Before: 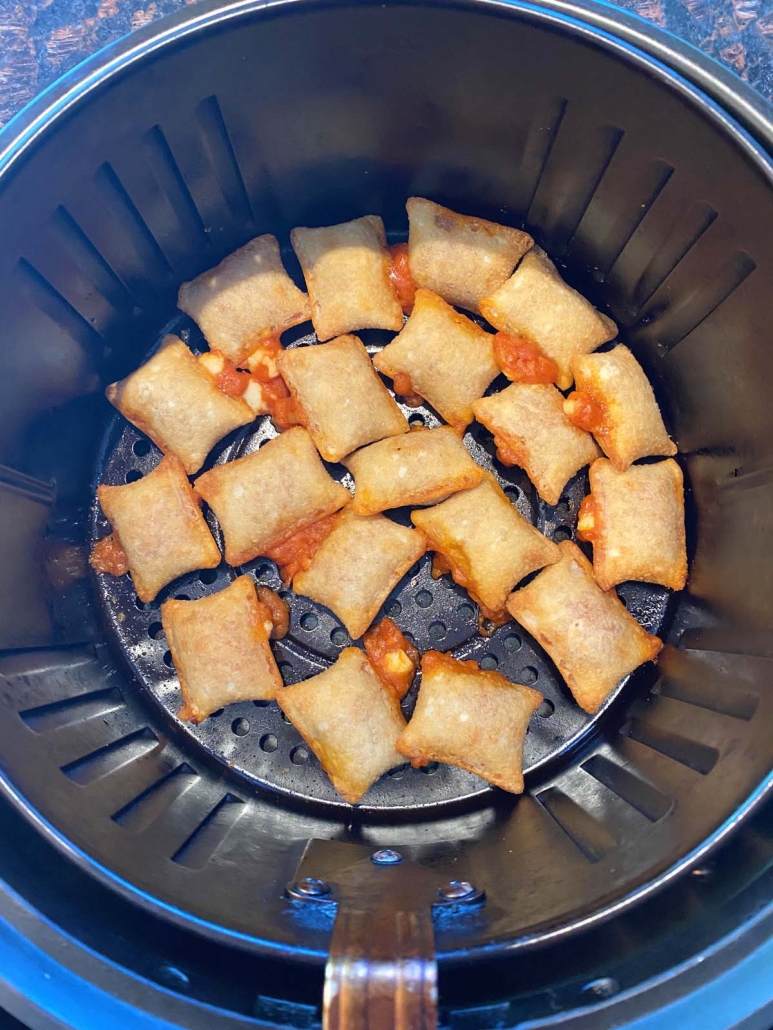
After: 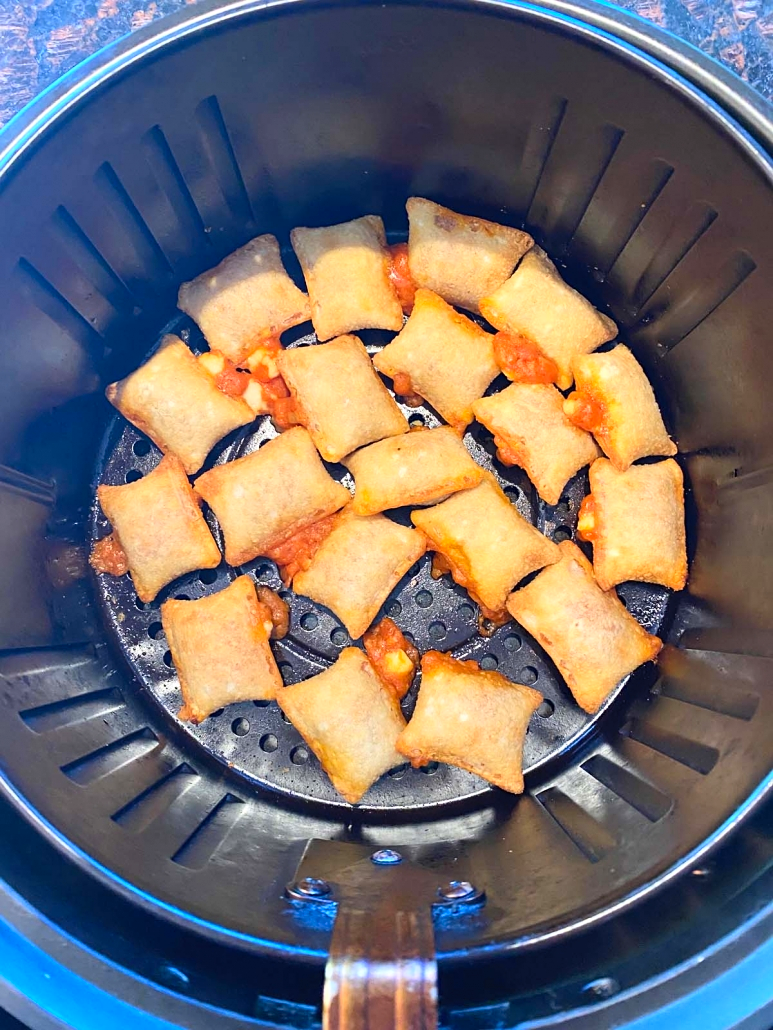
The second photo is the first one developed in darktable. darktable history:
sharpen: amount 0.2
contrast brightness saturation: contrast 0.199, brightness 0.156, saturation 0.221
